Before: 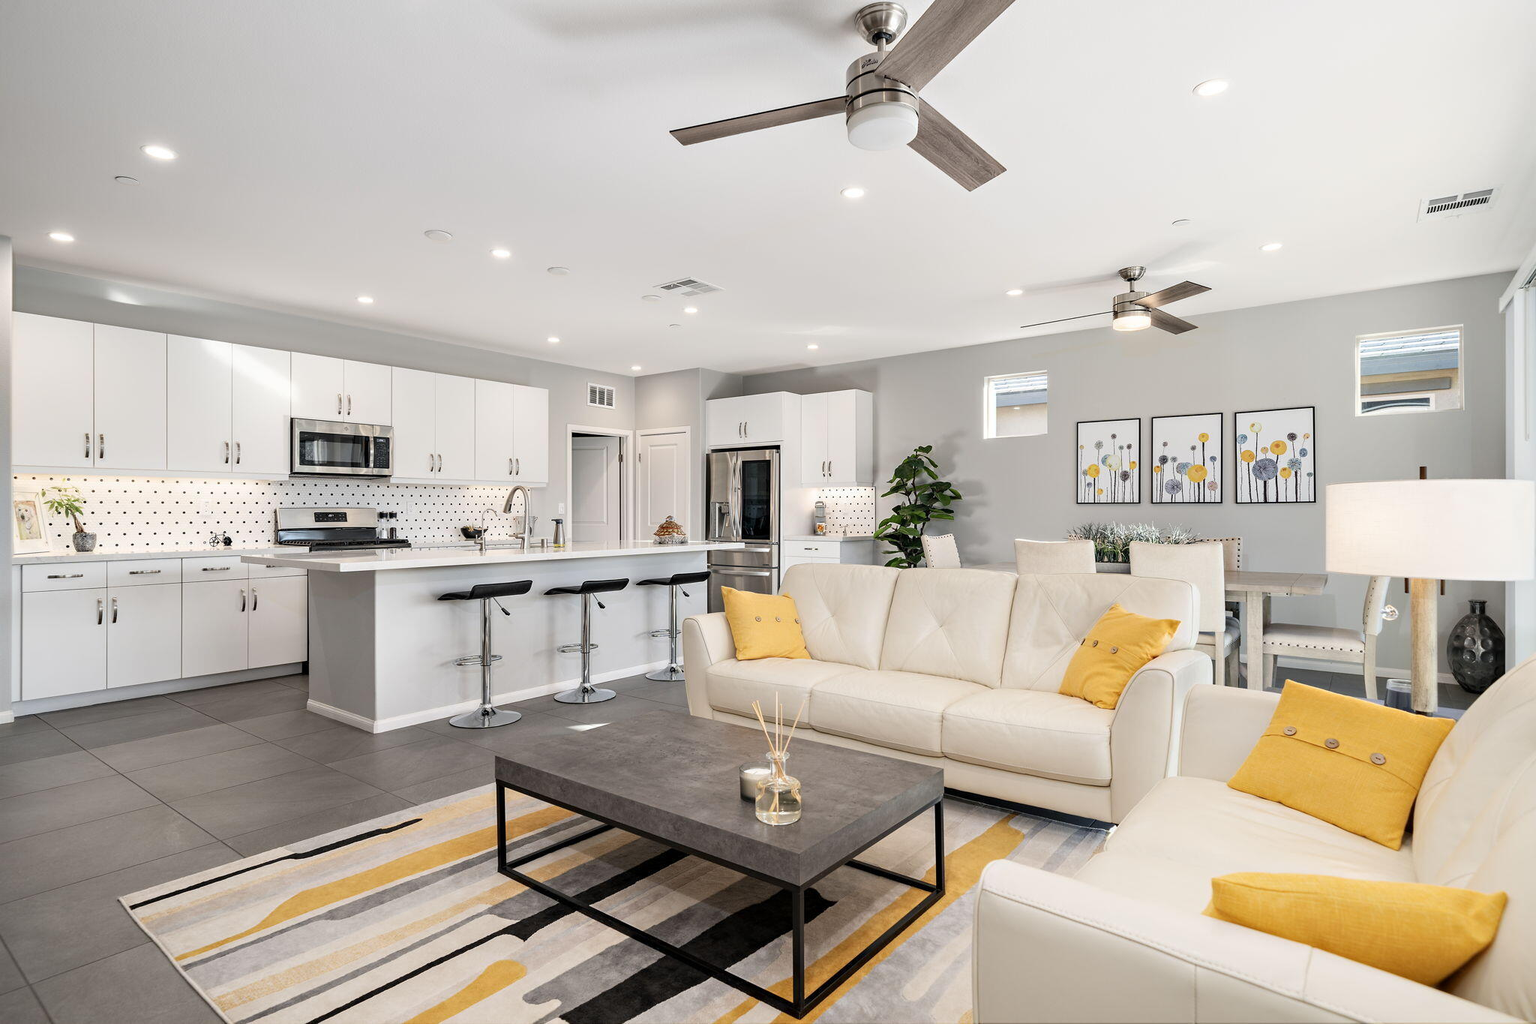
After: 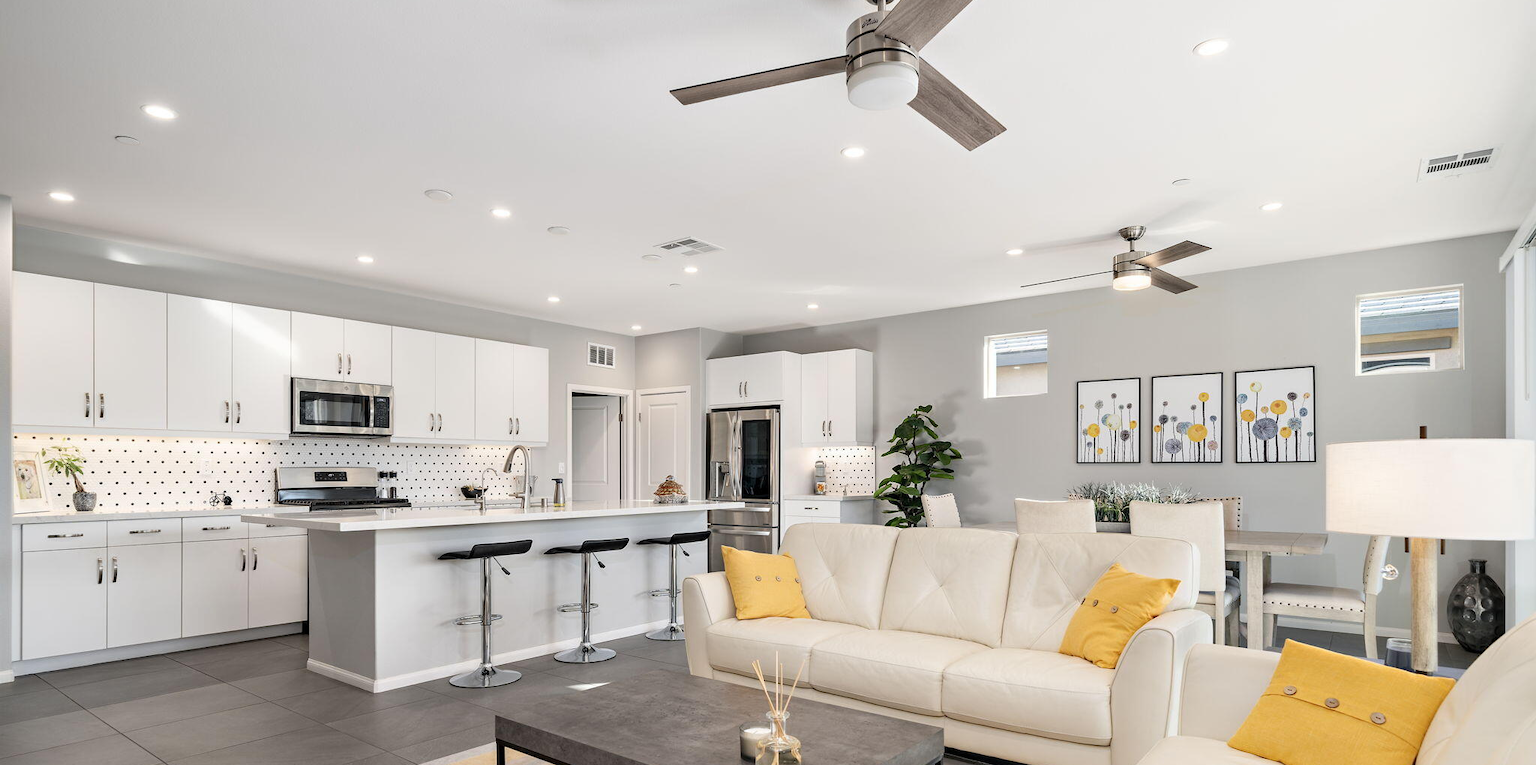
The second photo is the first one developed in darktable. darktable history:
crop: top 3.976%, bottom 21.163%
